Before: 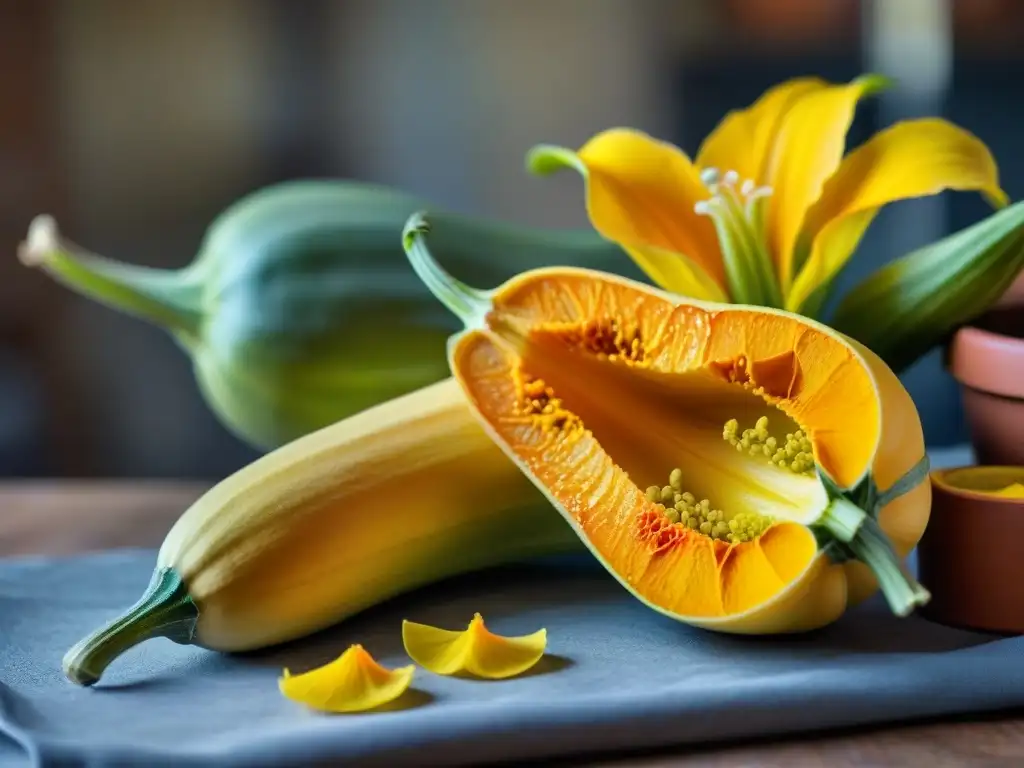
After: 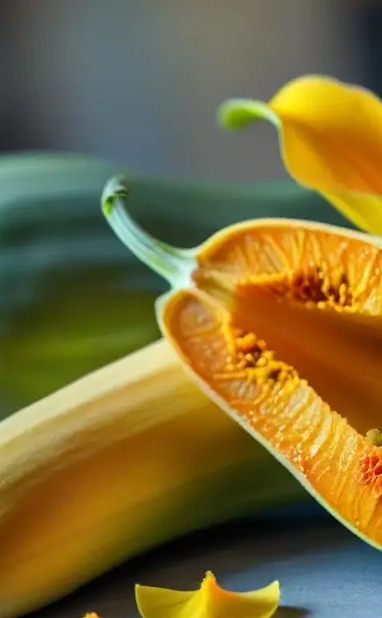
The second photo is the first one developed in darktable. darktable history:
crop and rotate: left 29.476%, top 10.214%, right 35.32%, bottom 17.333%
rotate and perspective: rotation -4.98°, automatic cropping off
